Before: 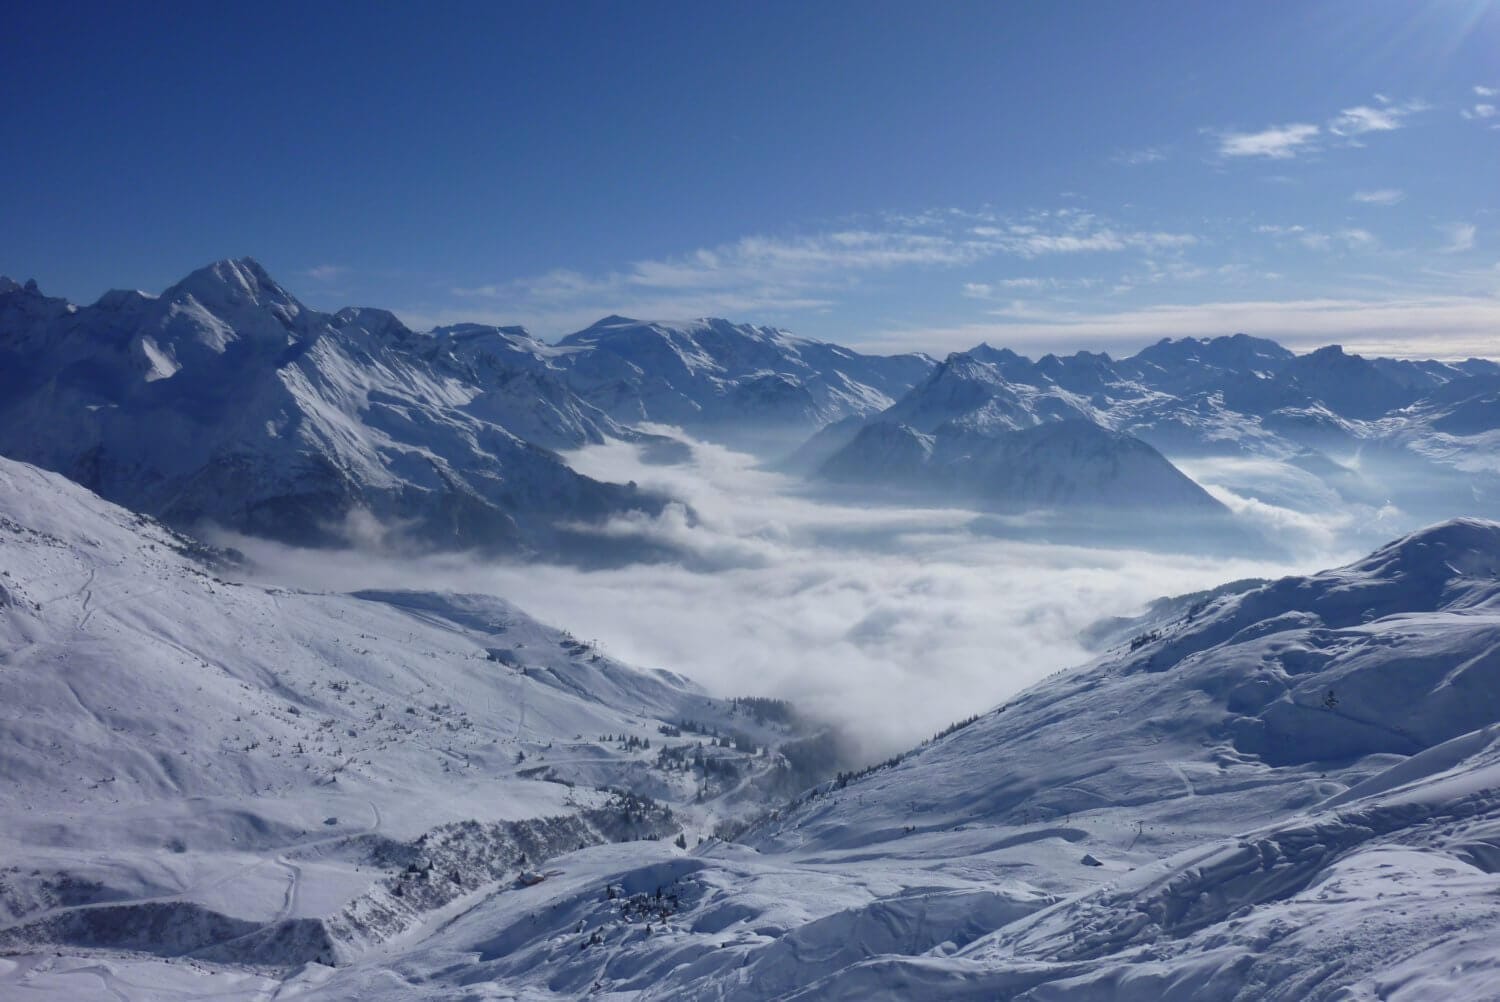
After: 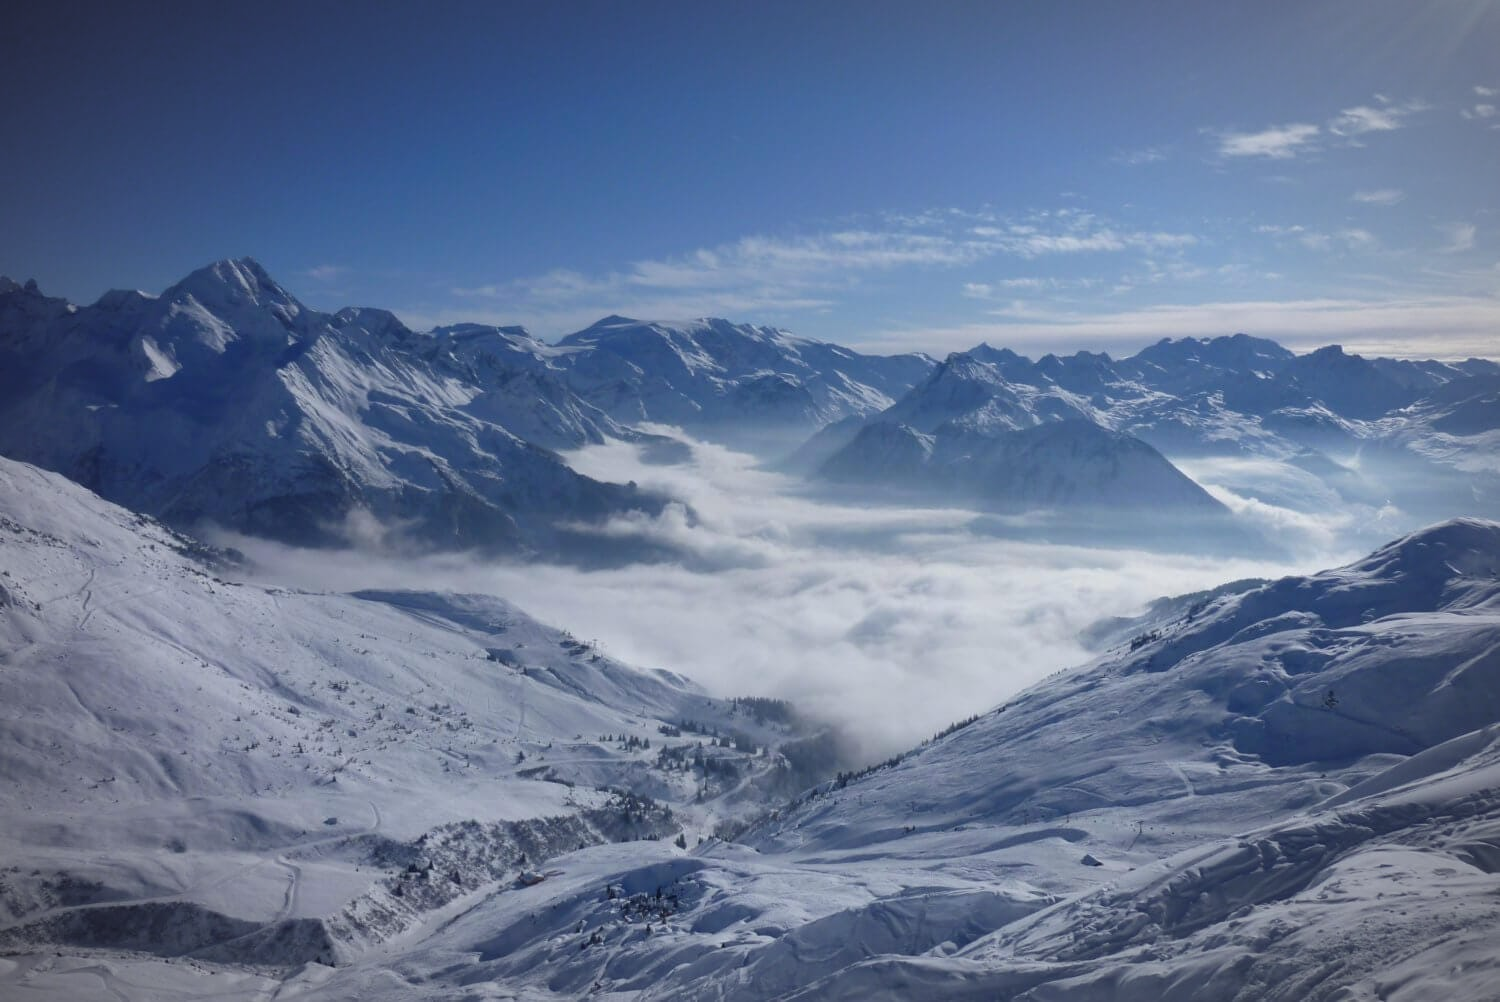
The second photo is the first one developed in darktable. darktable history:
vignetting: fall-off radius 59.67%, automatic ratio true
